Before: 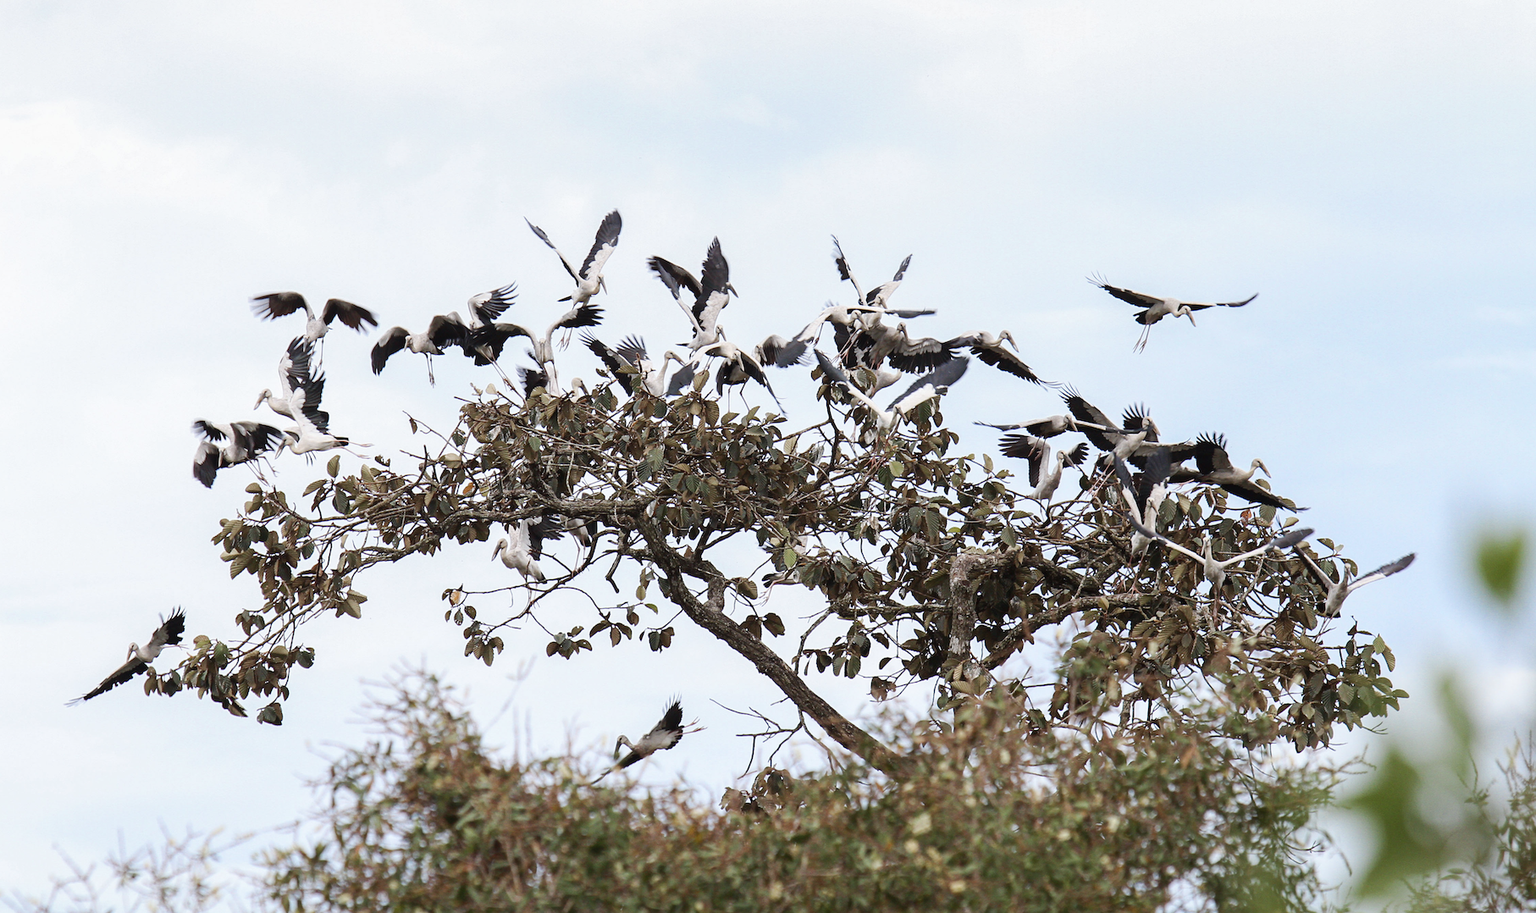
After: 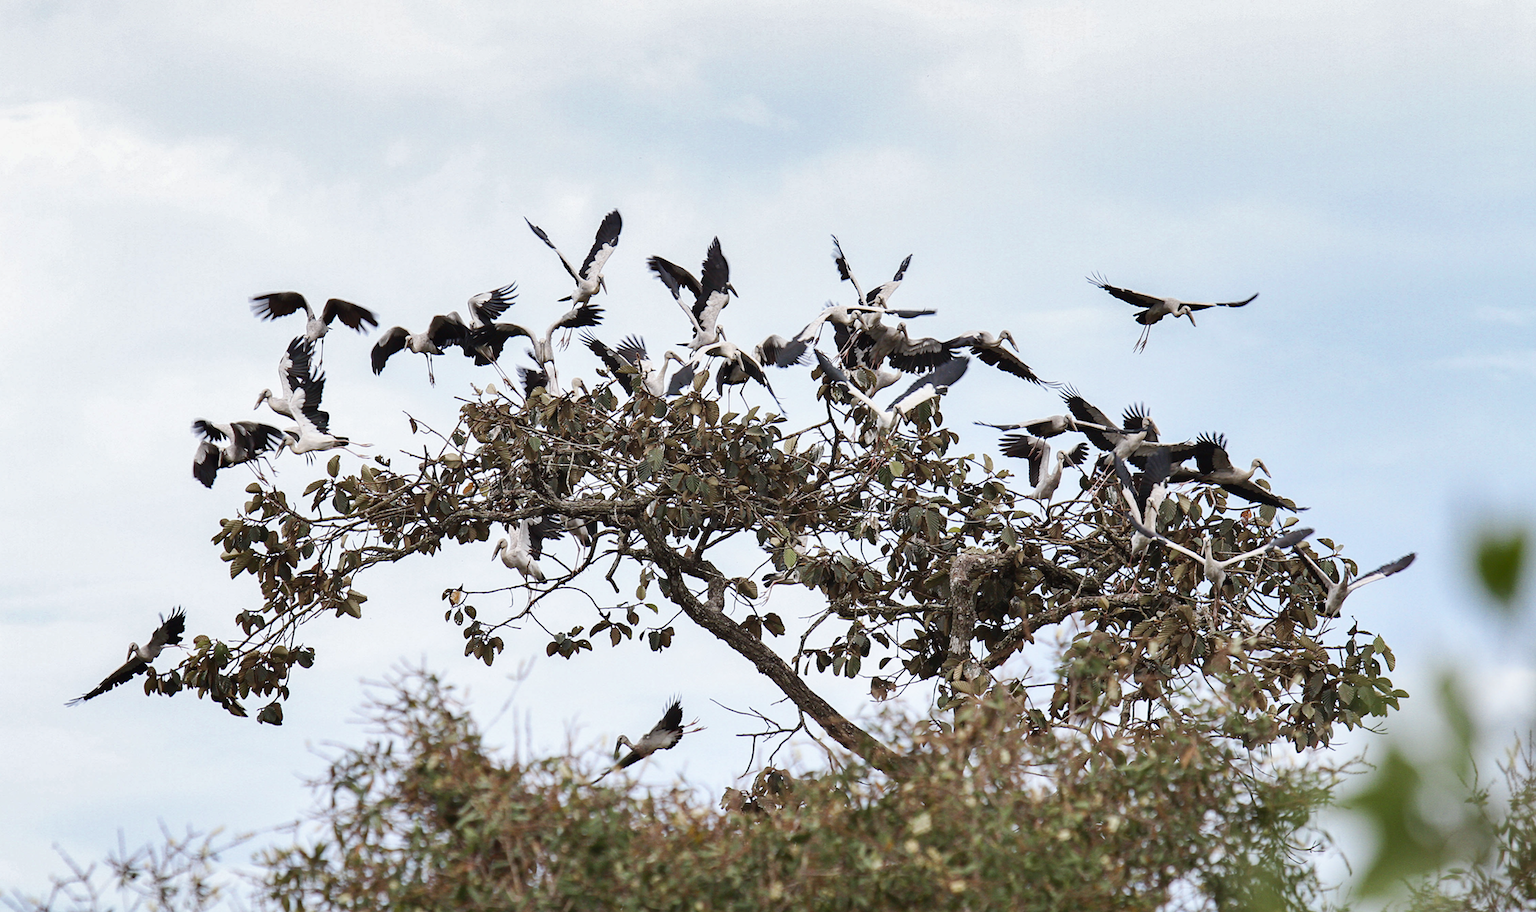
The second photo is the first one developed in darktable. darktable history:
shadows and highlights: shadows 6.72, soften with gaussian
